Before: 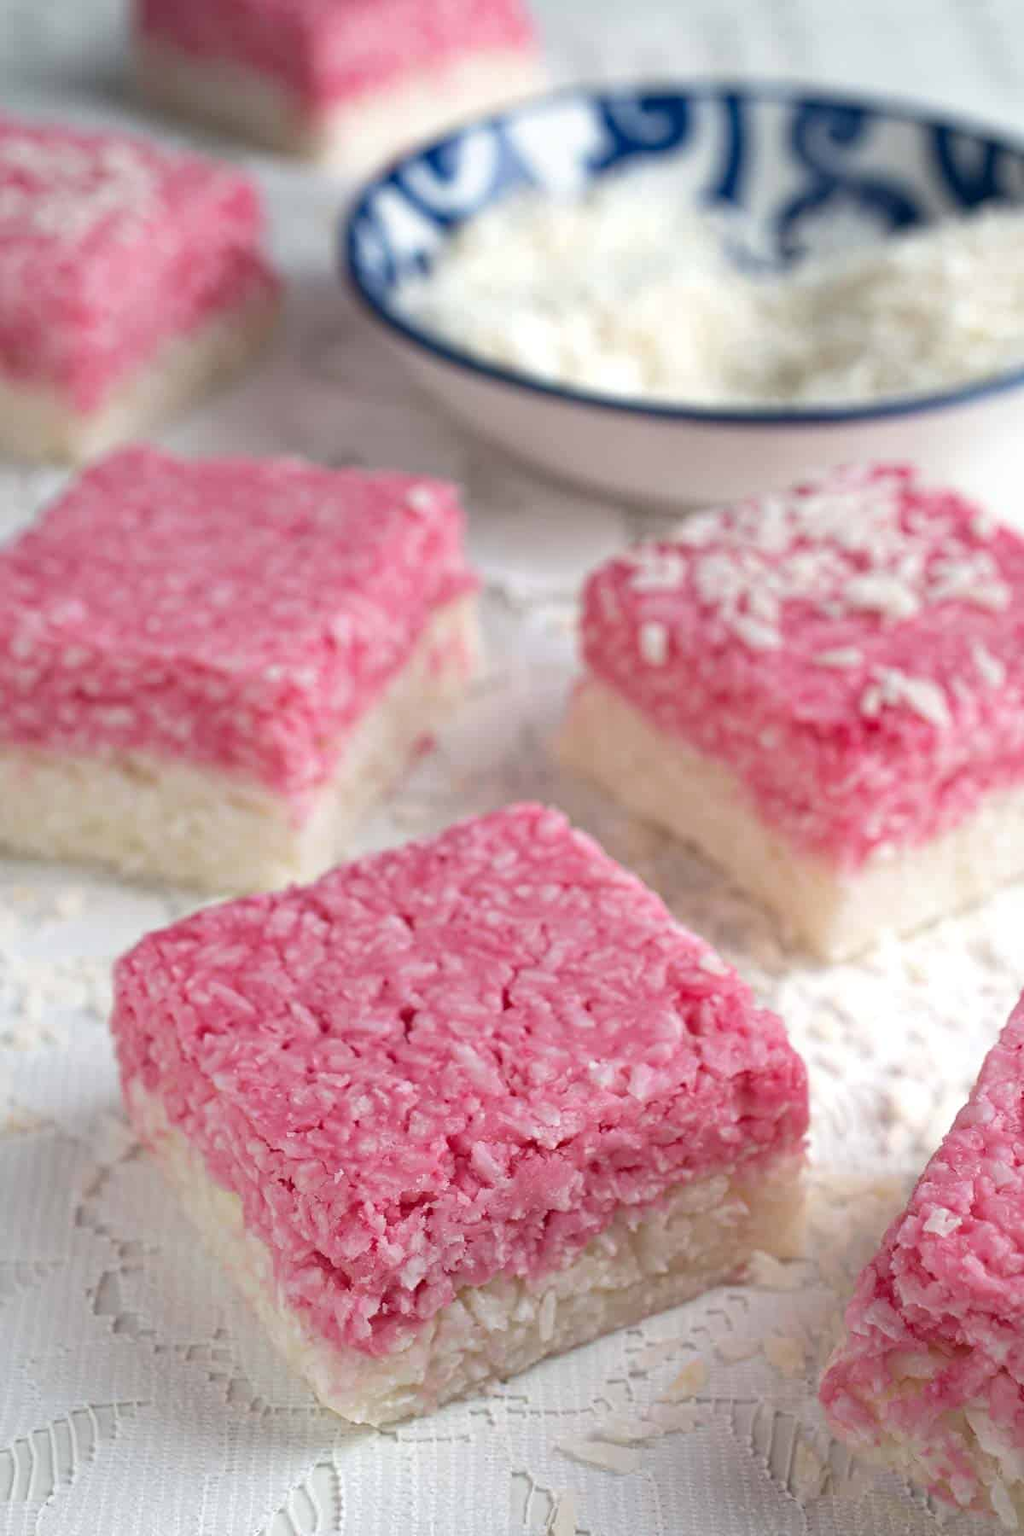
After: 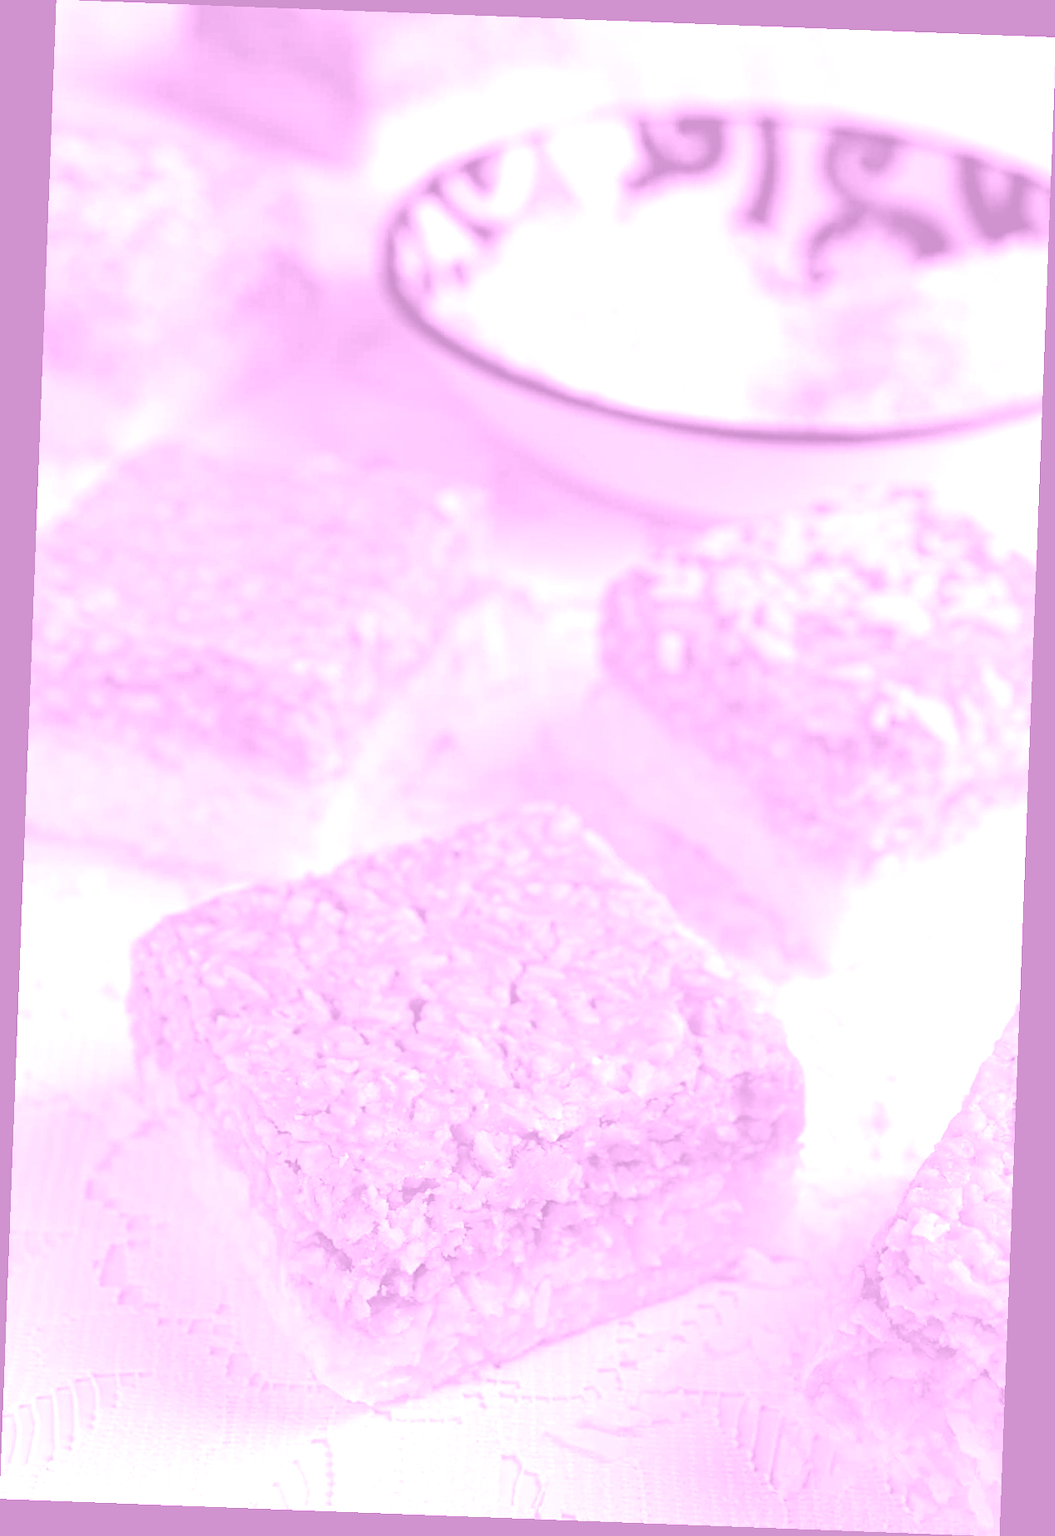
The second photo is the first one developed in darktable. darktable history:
haze removal: compatibility mode true, adaptive false
rotate and perspective: rotation 2.17°, automatic cropping off
contrast equalizer: octaves 7, y [[0.6 ×6], [0.55 ×6], [0 ×6], [0 ×6], [0 ×6]]
rgb curve: mode RGB, independent channels
colorize: hue 331.2°, saturation 75%, source mix 30.28%, lightness 70.52%, version 1
exposure: black level correction 0, exposure 1.1 EV, compensate exposure bias true, compensate highlight preservation false
